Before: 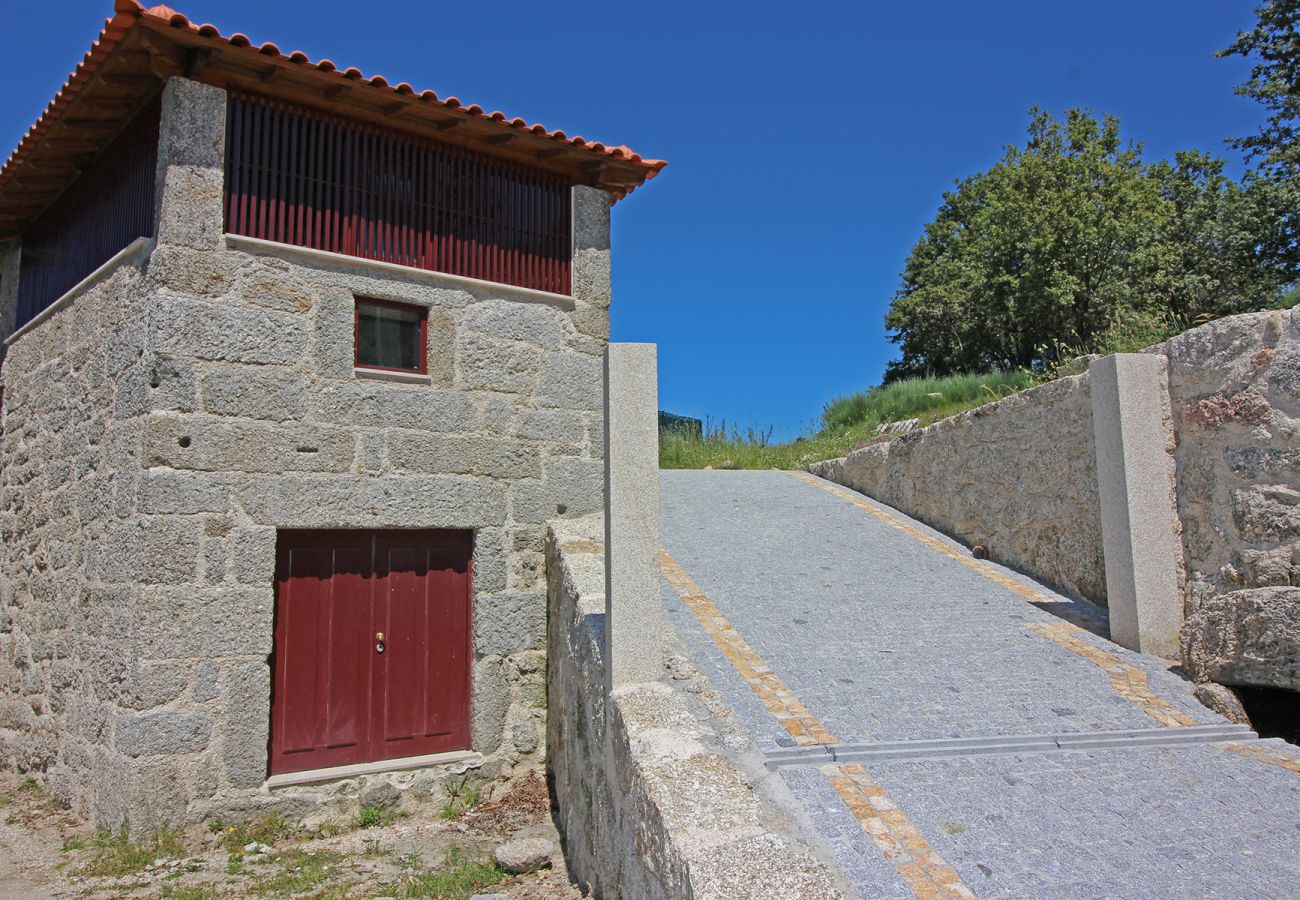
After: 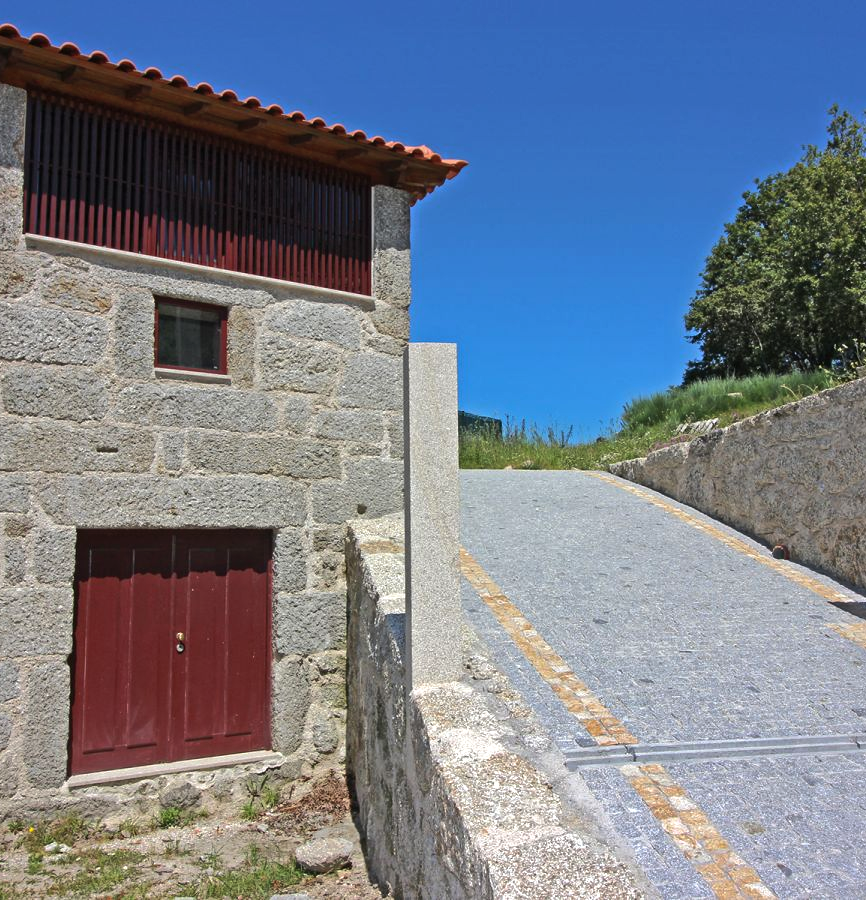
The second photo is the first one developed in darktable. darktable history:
exposure: exposure -0.151 EV, compensate highlight preservation false
shadows and highlights: on, module defaults
tone equalizer: -8 EV -0.75 EV, -7 EV -0.7 EV, -6 EV -0.6 EV, -5 EV -0.4 EV, -3 EV 0.4 EV, -2 EV 0.6 EV, -1 EV 0.7 EV, +0 EV 0.75 EV, edges refinement/feathering 500, mask exposure compensation -1.57 EV, preserve details no
crop: left 15.419%, right 17.914%
